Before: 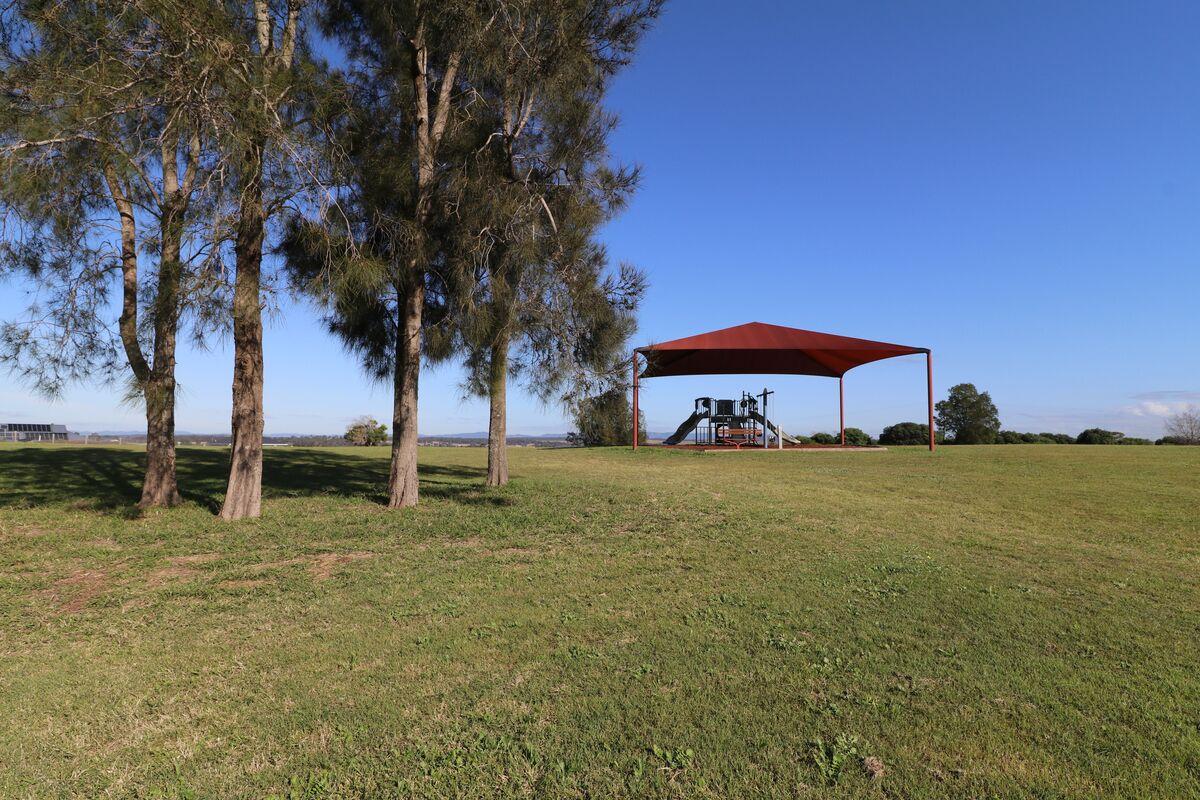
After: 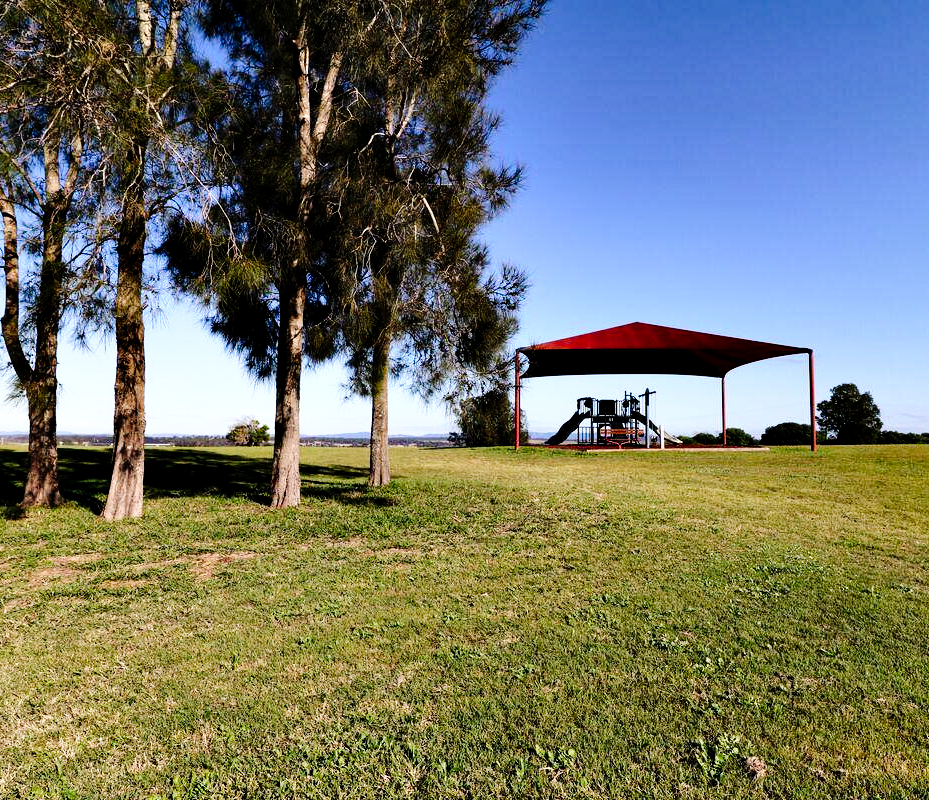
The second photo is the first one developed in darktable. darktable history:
crop: left 9.89%, right 12.675%
tone curve: curves: ch0 [(0, 0) (0.003, 0.003) (0.011, 0.005) (0.025, 0.008) (0.044, 0.012) (0.069, 0.02) (0.1, 0.031) (0.136, 0.047) (0.177, 0.088) (0.224, 0.141) (0.277, 0.222) (0.335, 0.32) (0.399, 0.422) (0.468, 0.523) (0.543, 0.623) (0.623, 0.716) (0.709, 0.796) (0.801, 0.878) (0.898, 0.957) (1, 1)], preserve colors none
contrast equalizer: octaves 7, y [[0.6 ×6], [0.55 ×6], [0 ×6], [0 ×6], [0 ×6]]
